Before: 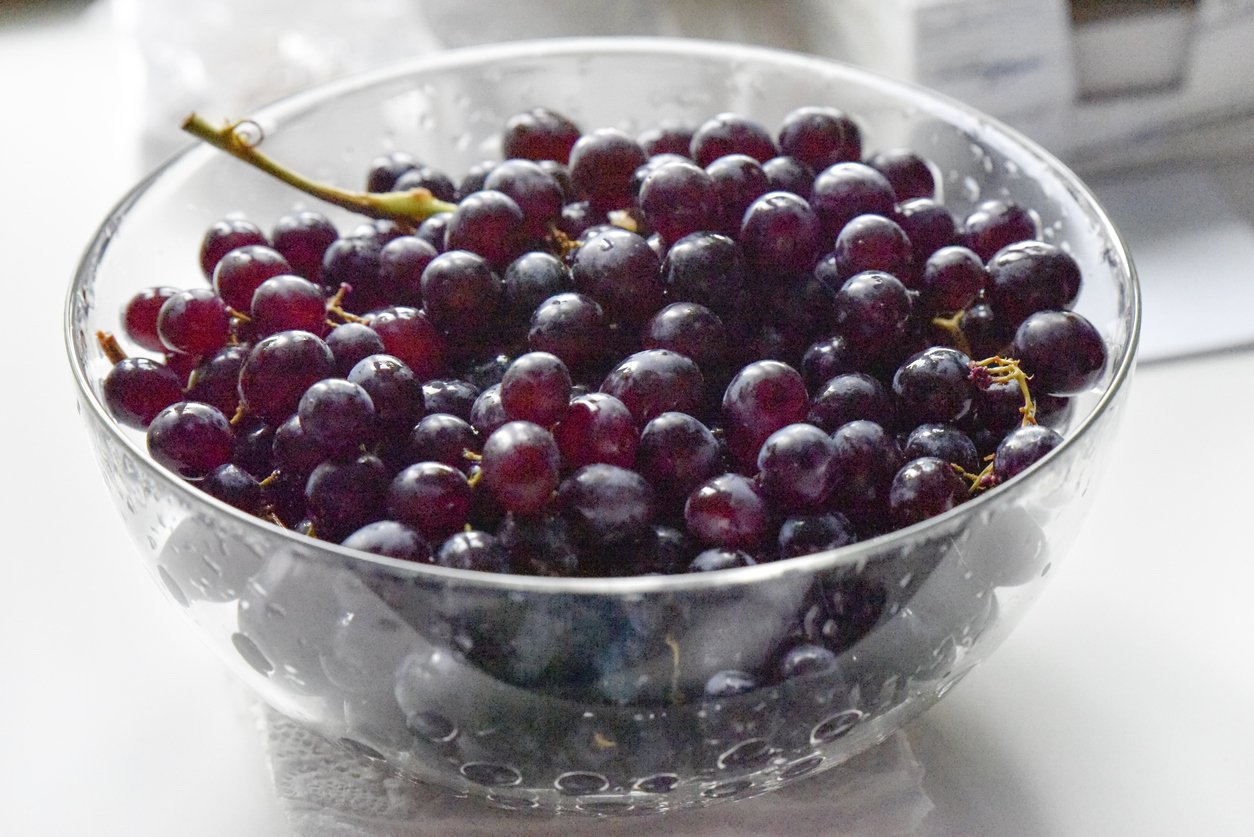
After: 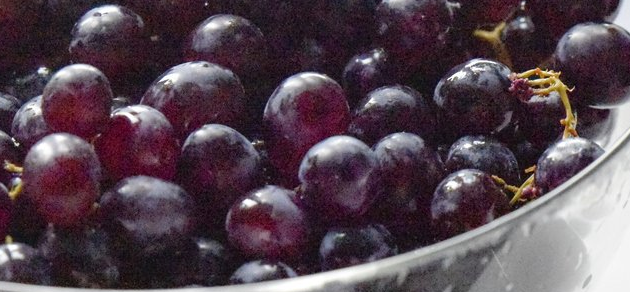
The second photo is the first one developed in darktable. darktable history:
crop: left 36.666%, top 34.463%, right 13.077%, bottom 30.624%
